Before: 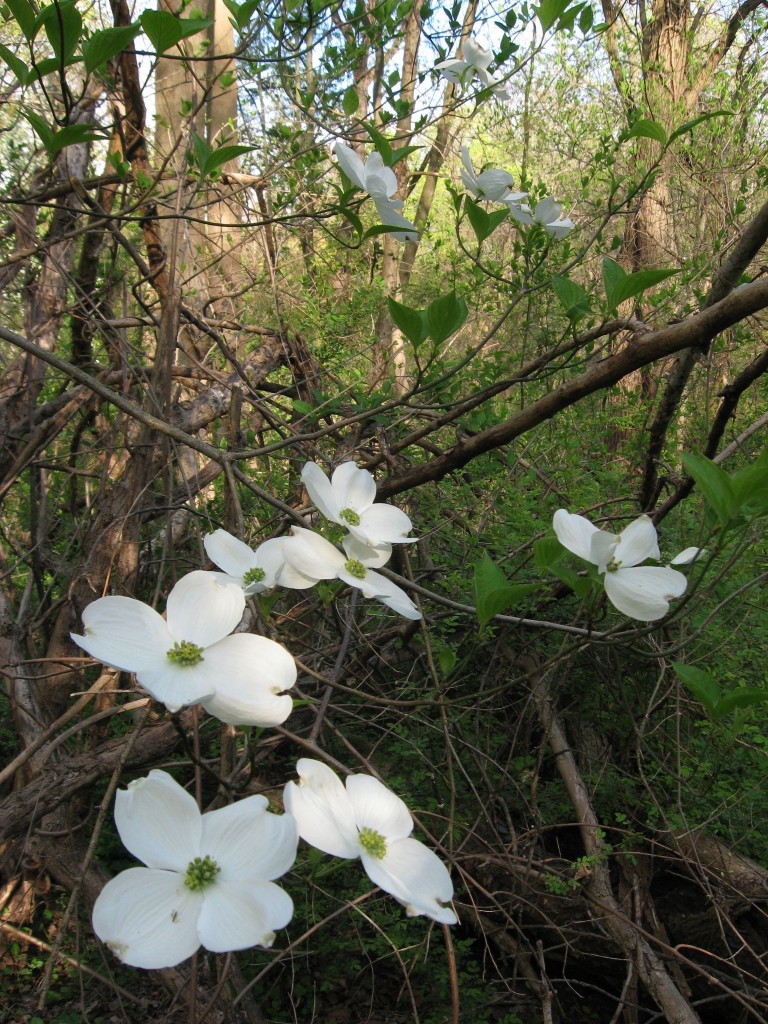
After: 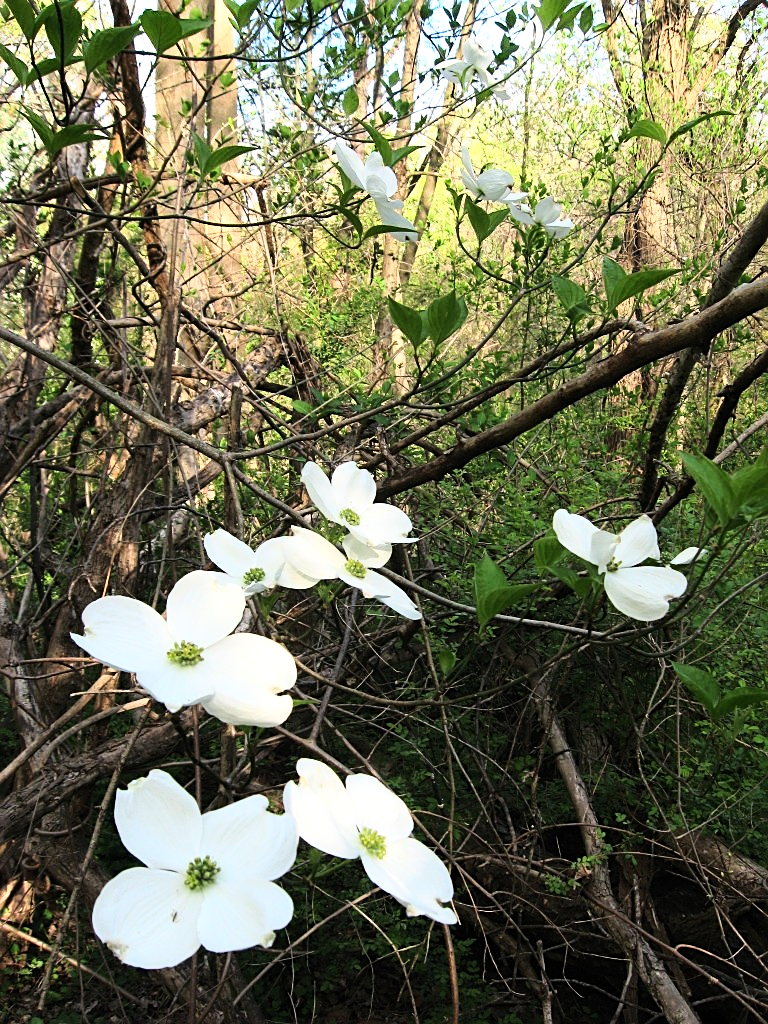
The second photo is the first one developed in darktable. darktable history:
base curve: curves: ch0 [(0, 0) (0.028, 0.03) (0.121, 0.232) (0.46, 0.748) (0.859, 0.968) (1, 1)]
sharpen: on, module defaults
tone equalizer: -8 EV -0.416 EV, -7 EV -0.419 EV, -6 EV -0.346 EV, -5 EV -0.23 EV, -3 EV 0.223 EV, -2 EV 0.324 EV, -1 EV 0.363 EV, +0 EV 0.407 EV, edges refinement/feathering 500, mask exposure compensation -1.57 EV, preserve details no
